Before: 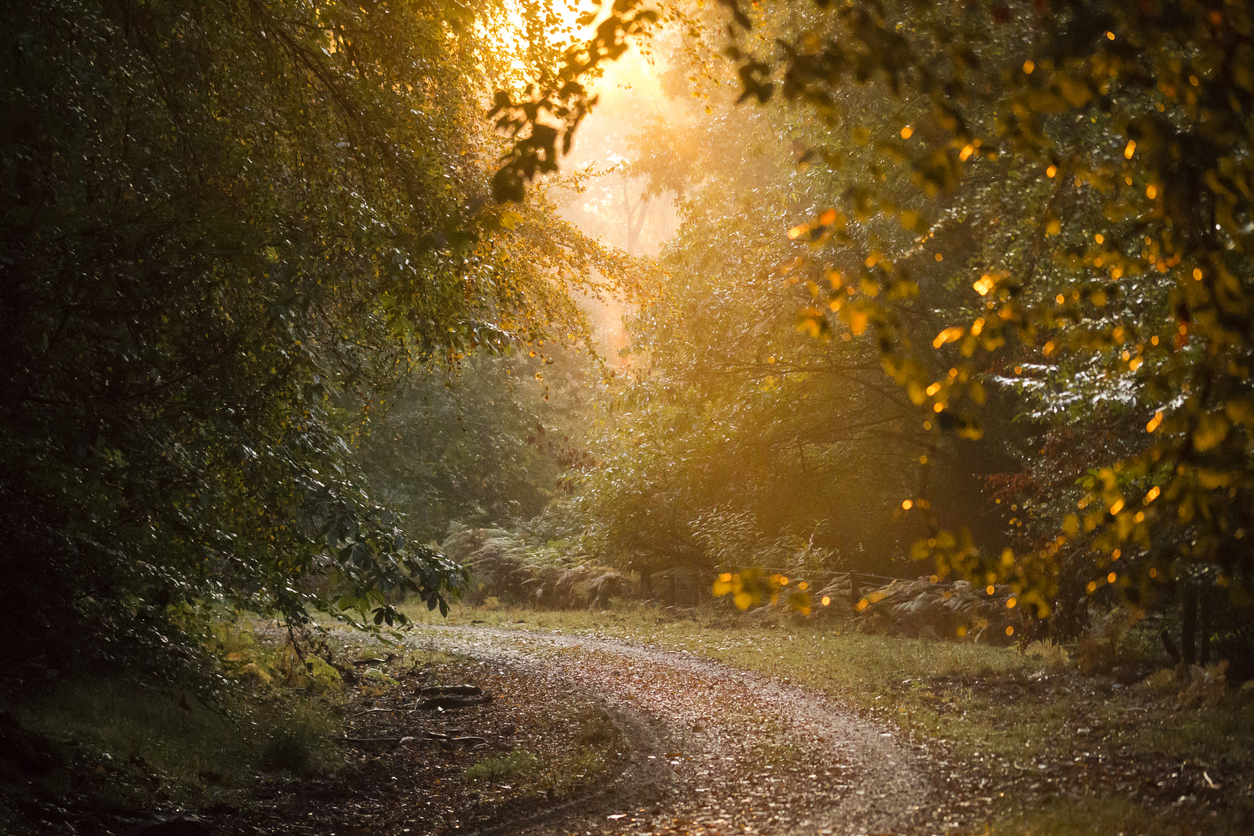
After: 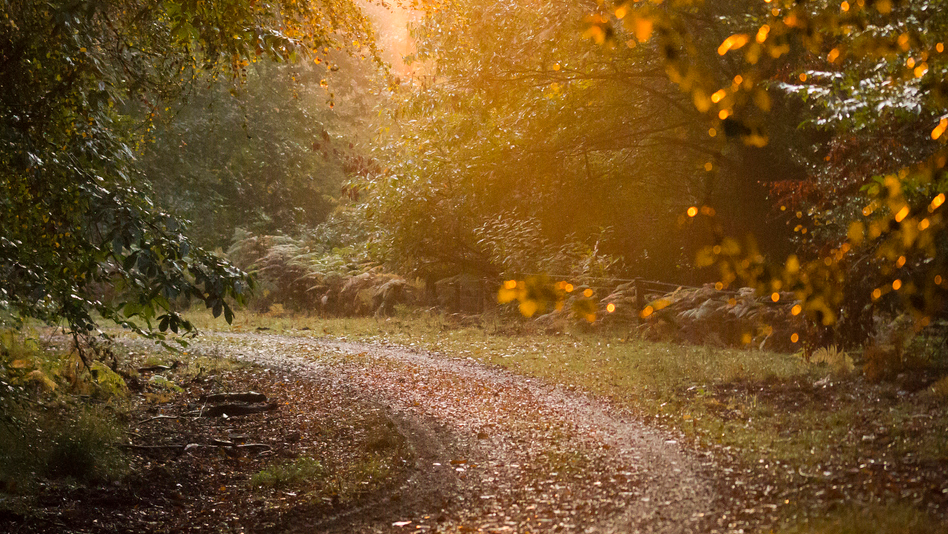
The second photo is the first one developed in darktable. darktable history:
crop and rotate: left 17.285%, top 35.184%, right 7.102%, bottom 0.884%
